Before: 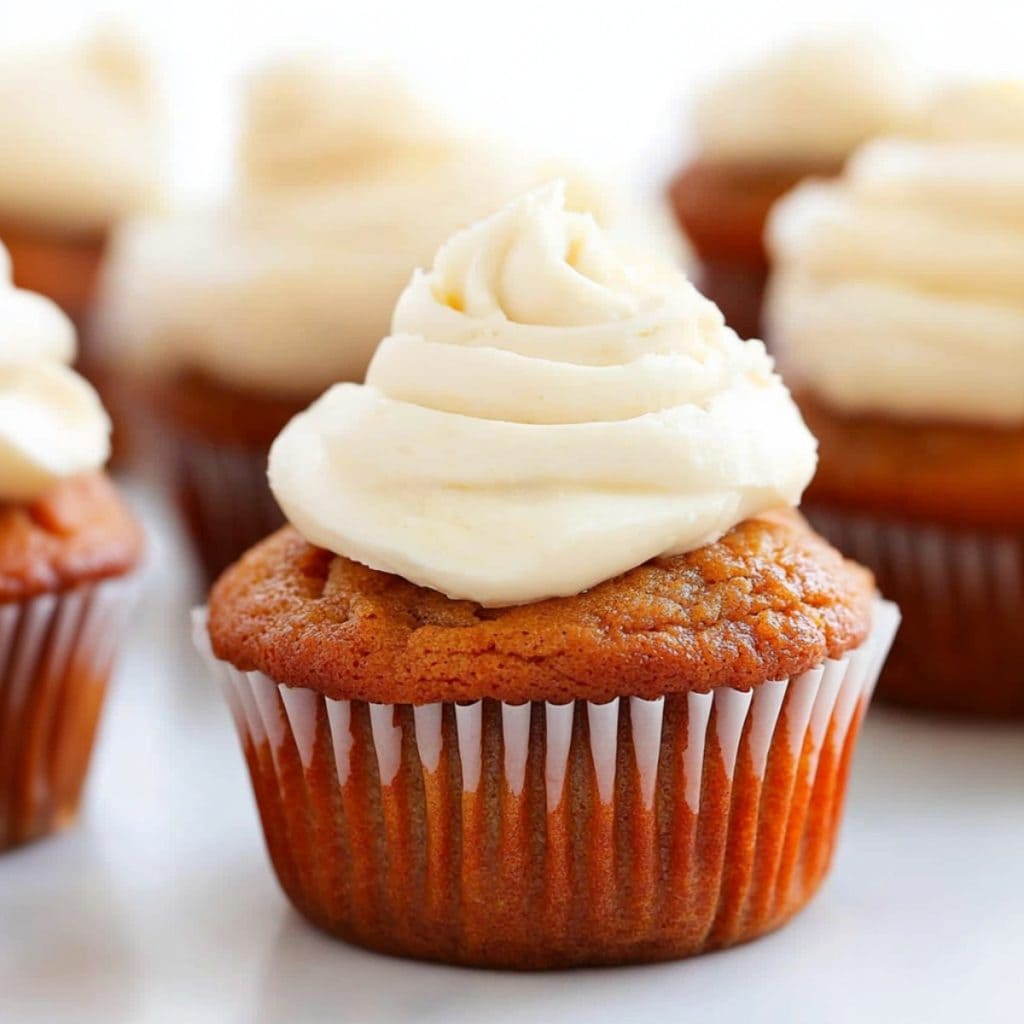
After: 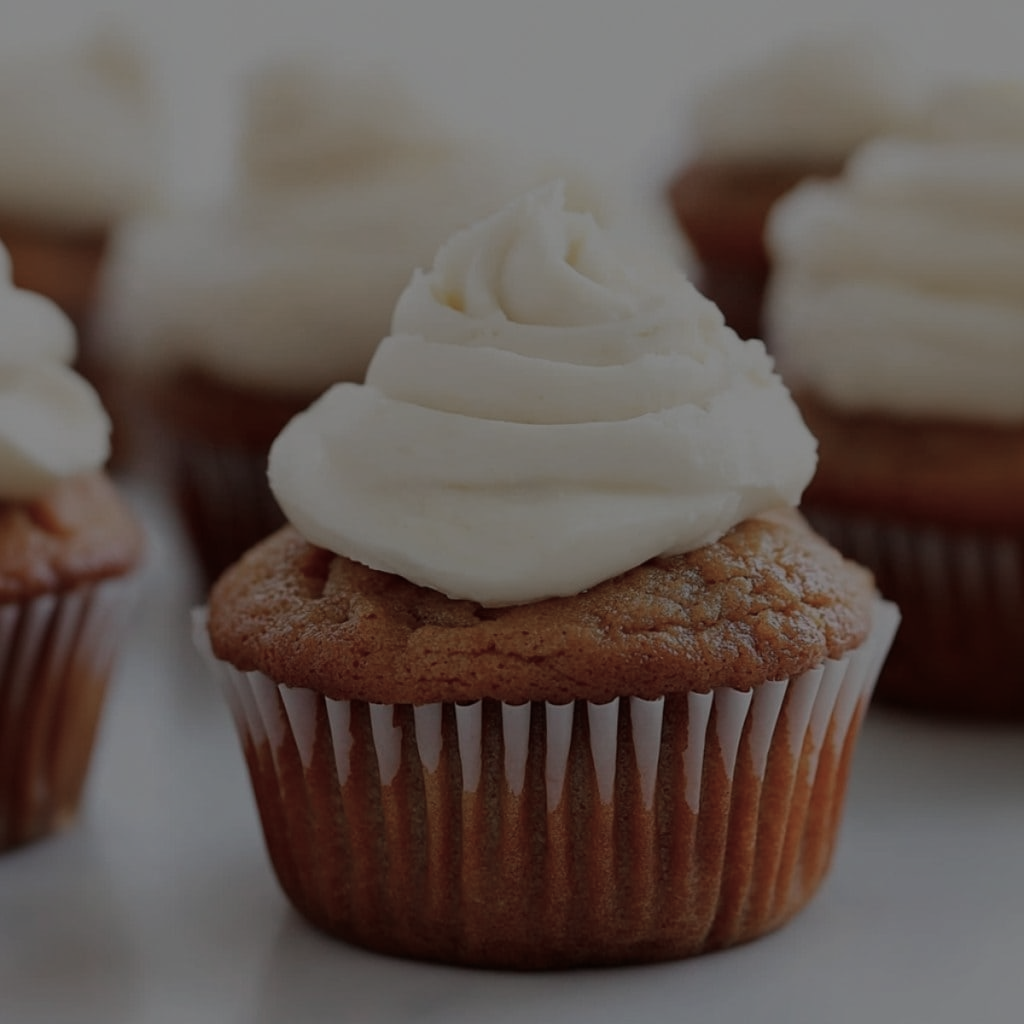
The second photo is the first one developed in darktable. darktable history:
color zones: curves: ch0 [(0, 0.559) (0.153, 0.551) (0.229, 0.5) (0.429, 0.5) (0.571, 0.5) (0.714, 0.5) (0.857, 0.5) (1, 0.559)]; ch1 [(0, 0.417) (0.112, 0.336) (0.213, 0.26) (0.429, 0.34) (0.571, 0.35) (0.683, 0.331) (0.857, 0.344) (1, 0.417)]
exposure: exposure -2.051 EV, compensate exposure bias true, compensate highlight preservation false
